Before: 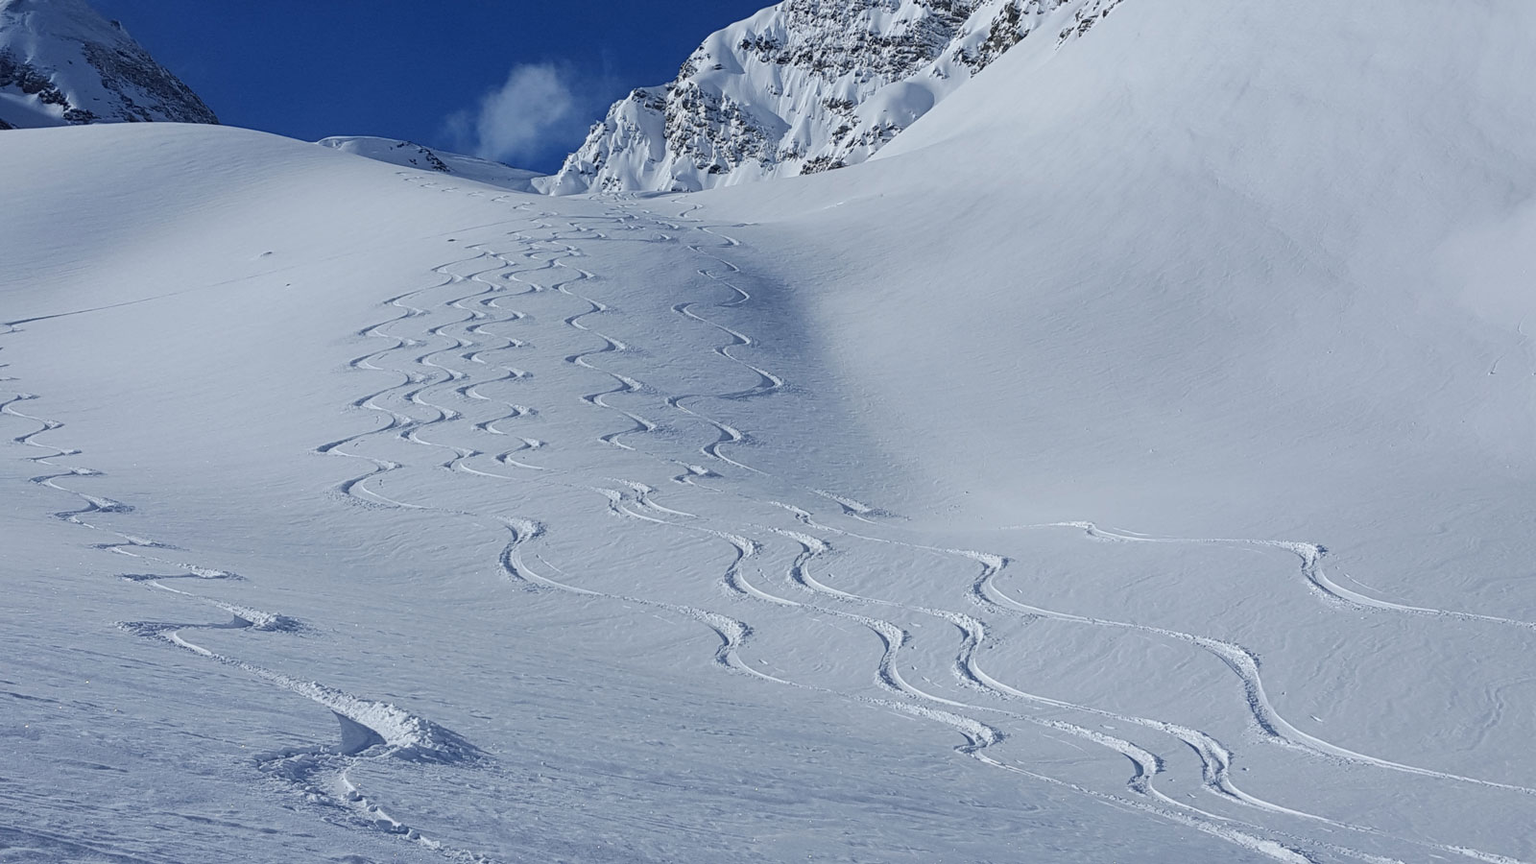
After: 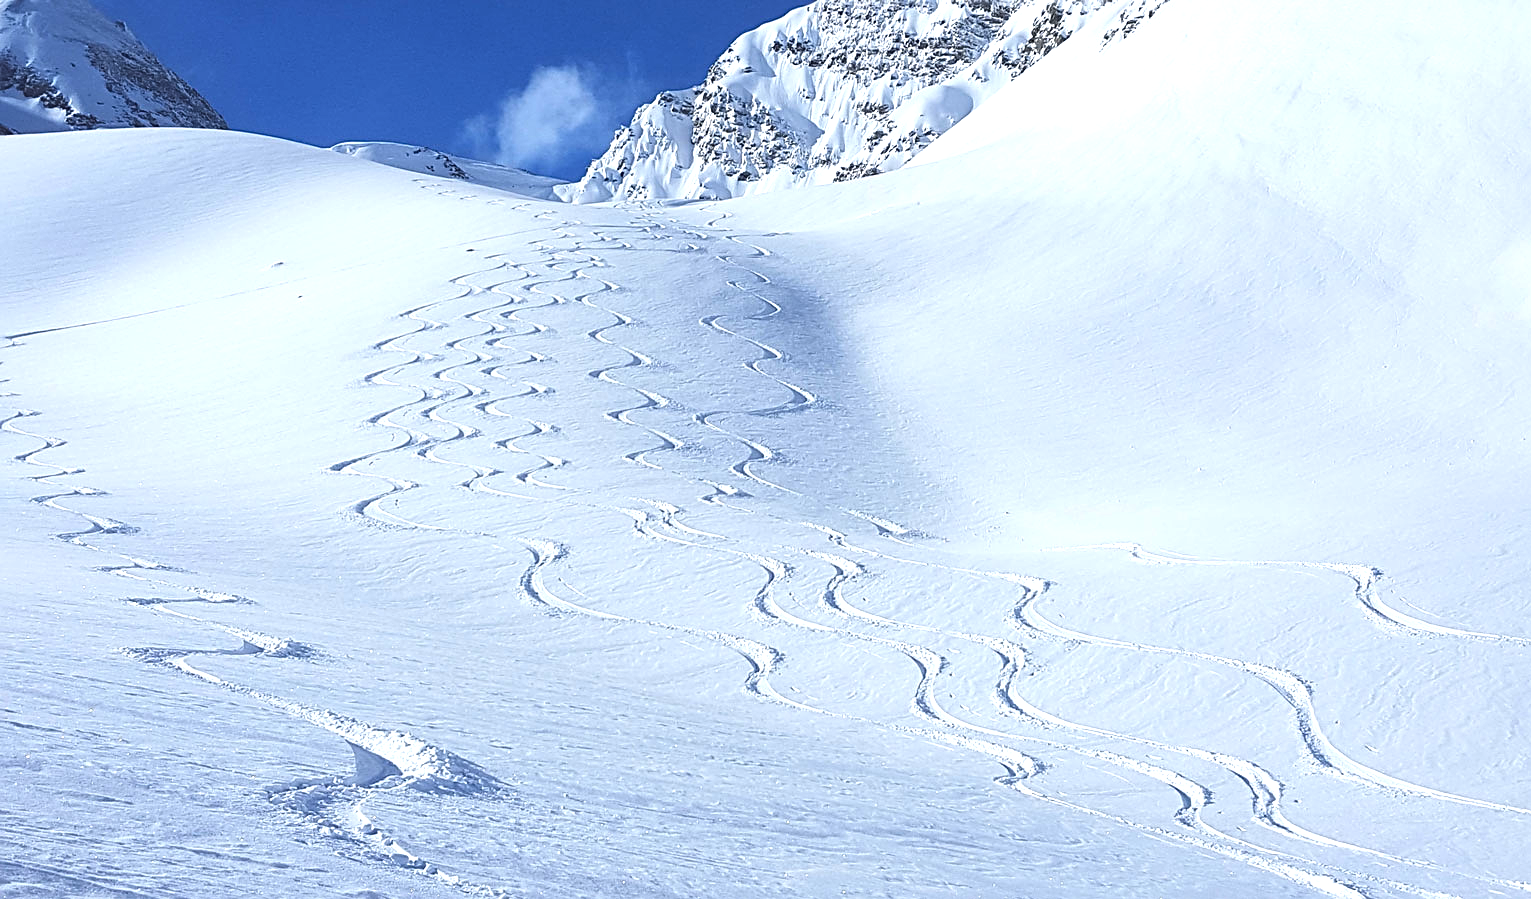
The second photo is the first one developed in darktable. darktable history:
local contrast: mode bilateral grid, contrast 15, coarseness 37, detail 104%, midtone range 0.2
exposure: black level correction -0.006, exposure 1 EV, compensate highlight preservation false
crop: right 4.275%, bottom 0.044%
sharpen: on, module defaults
color zones: curves: ch0 [(0.068, 0.464) (0.25, 0.5) (0.48, 0.508) (0.75, 0.536) (0.886, 0.476) (0.967, 0.456)]; ch1 [(0.066, 0.456) (0.25, 0.5) (0.616, 0.508) (0.746, 0.56) (0.934, 0.444)]
